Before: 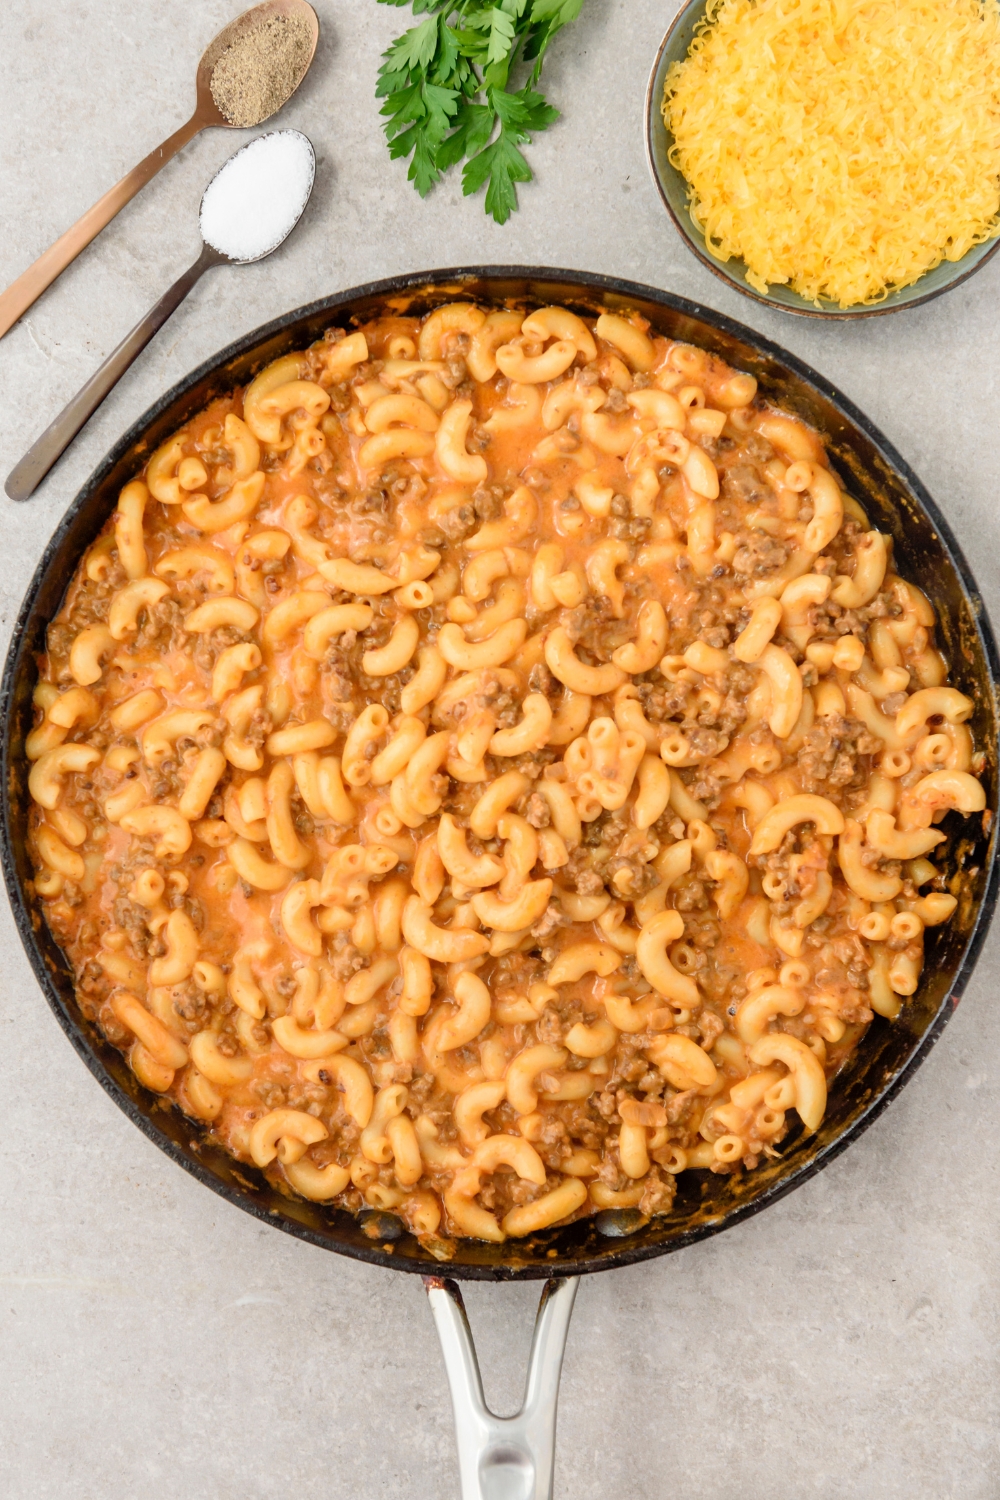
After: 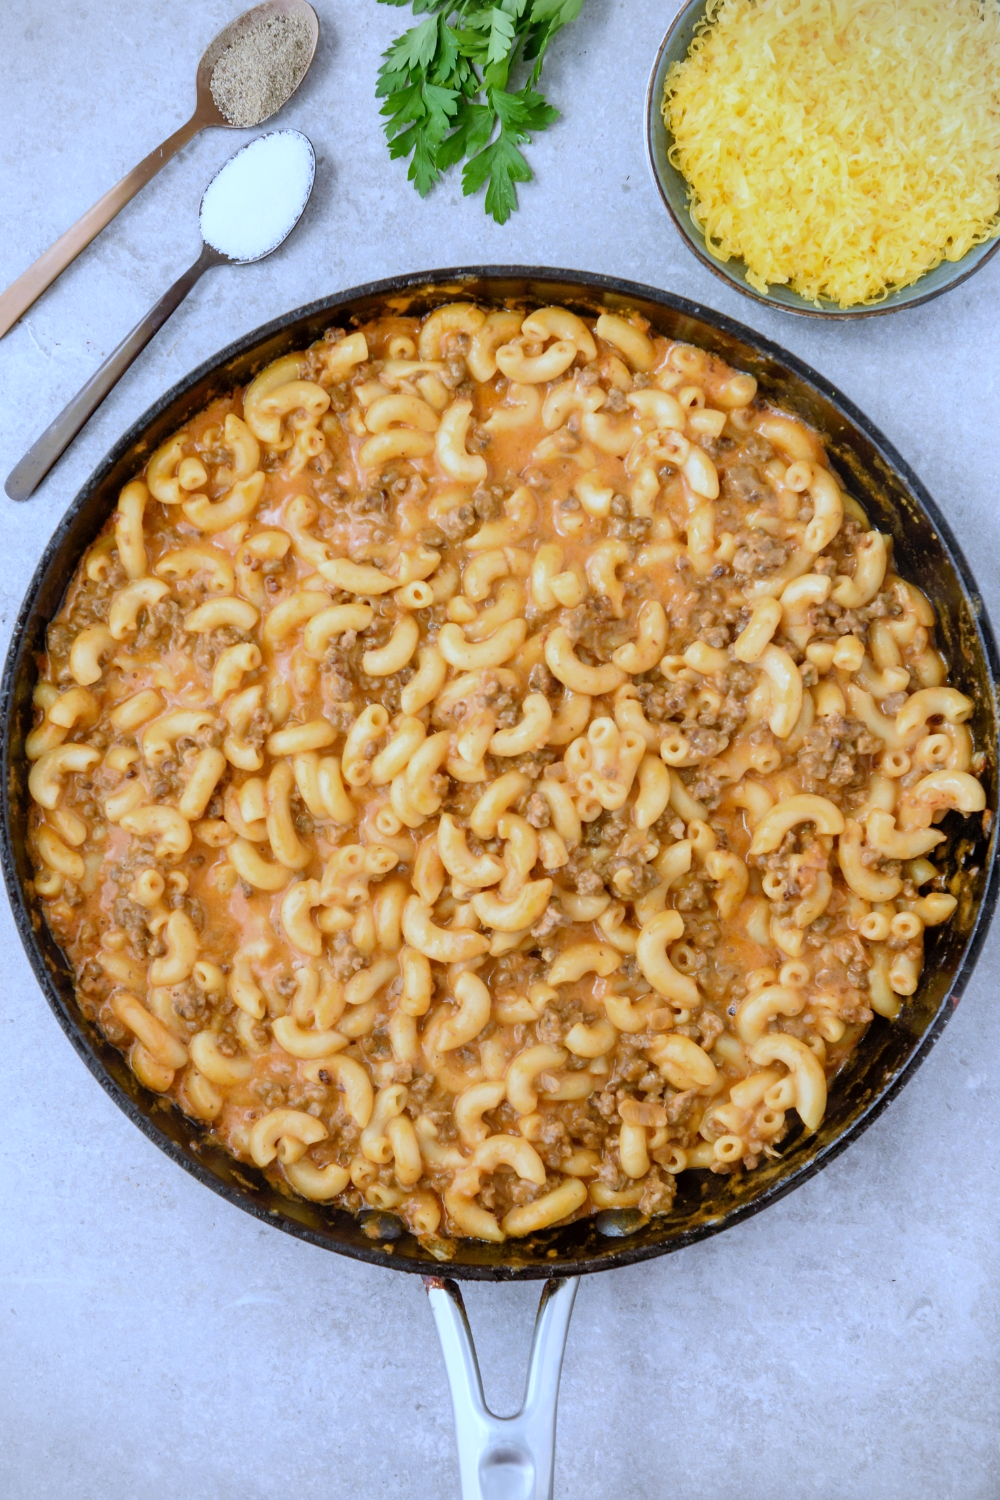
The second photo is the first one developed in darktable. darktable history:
vignetting: fall-off start 91.19%
white balance: red 0.871, blue 1.249
